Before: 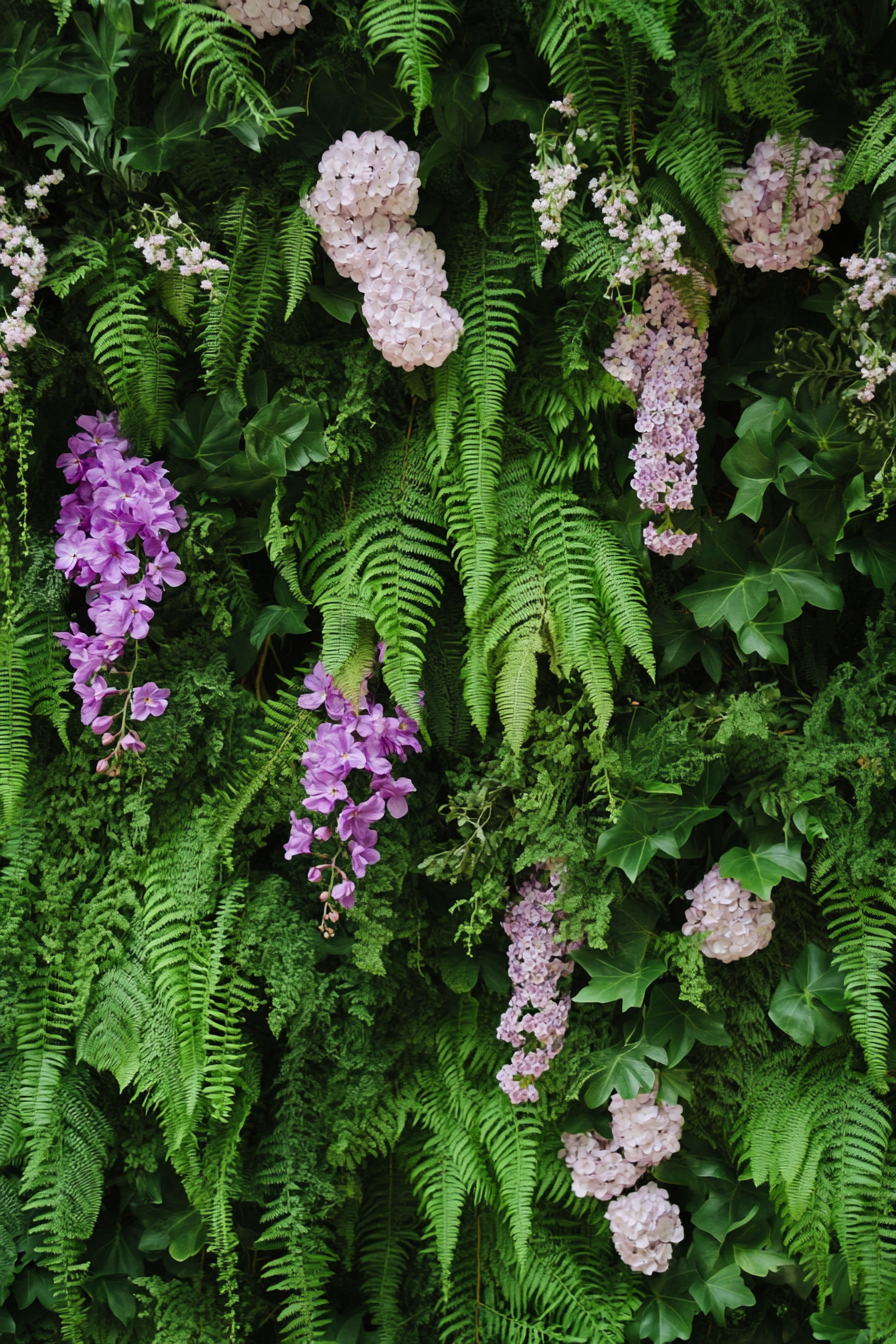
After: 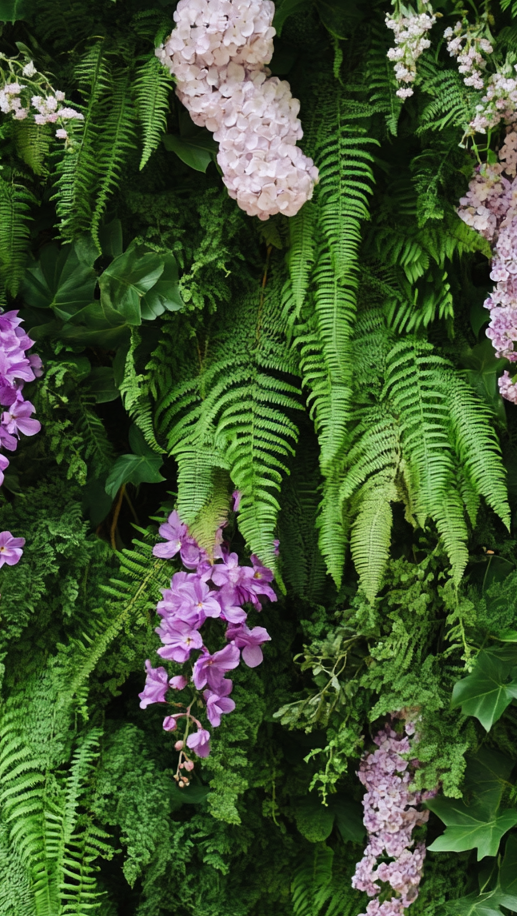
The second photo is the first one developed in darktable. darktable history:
crop: left 16.197%, top 11.249%, right 26.046%, bottom 20.573%
shadows and highlights: shadows -9.38, white point adjustment 1.65, highlights 8.83, highlights color adjustment 49.74%
